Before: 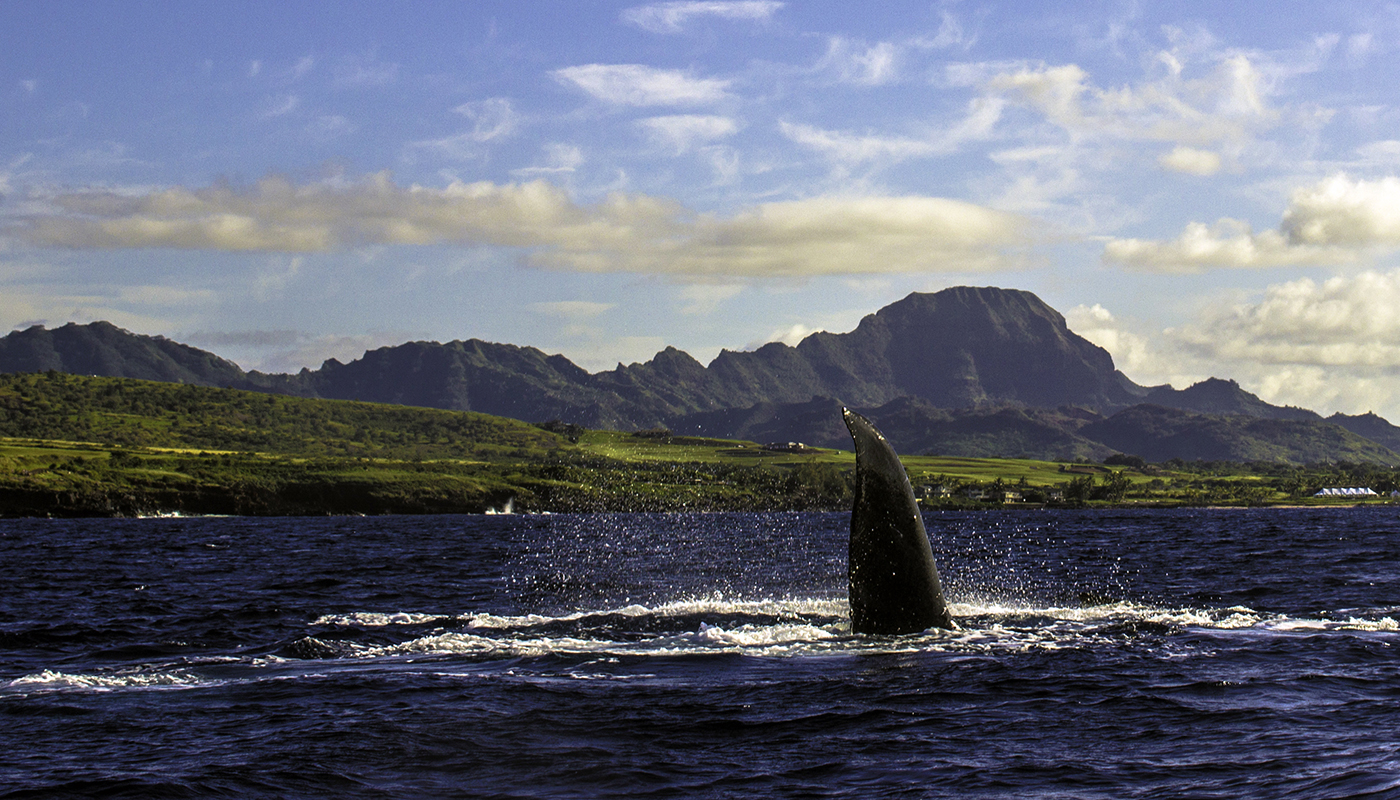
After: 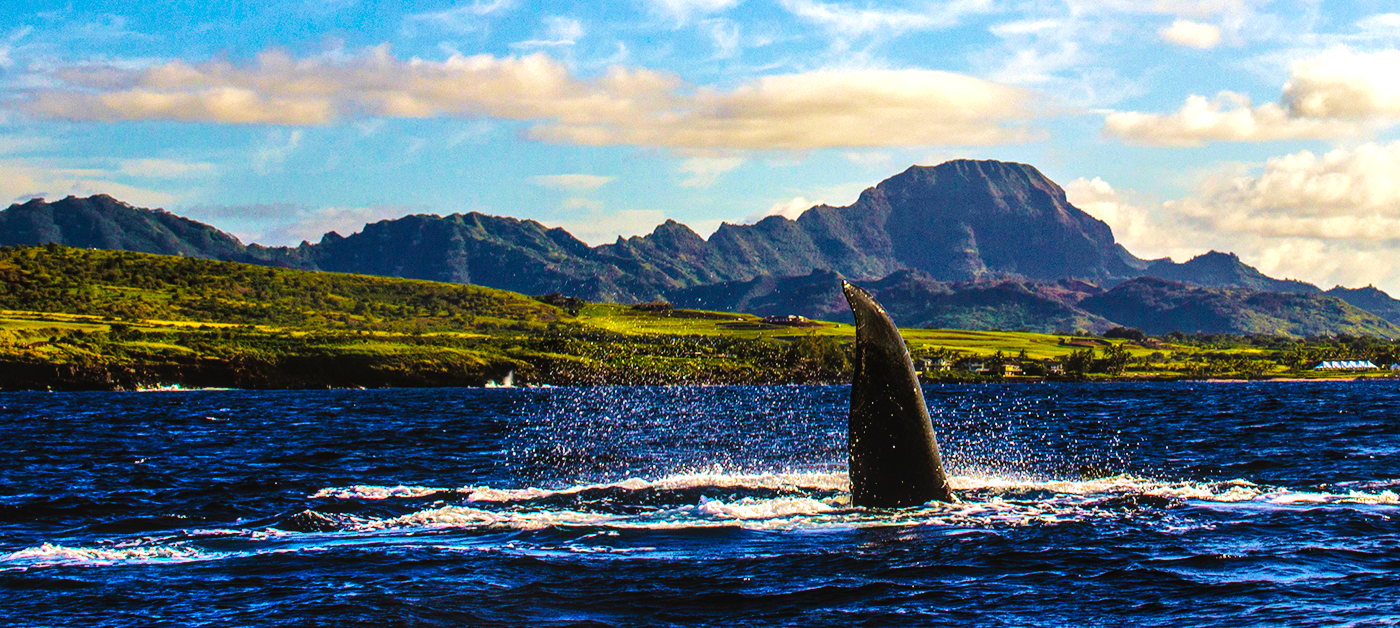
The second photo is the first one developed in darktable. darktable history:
crop and rotate: top 15.949%, bottom 5.55%
tone curve: curves: ch0 [(0, 0.023) (0.132, 0.075) (0.241, 0.178) (0.487, 0.491) (0.782, 0.8) (1, 0.989)]; ch1 [(0, 0) (0.396, 0.369) (0.467, 0.454) (0.498, 0.5) (0.518, 0.517) (0.57, 0.586) (0.619, 0.663) (0.692, 0.744) (1, 1)]; ch2 [(0, 0) (0.427, 0.416) (0.483, 0.481) (0.503, 0.503) (0.526, 0.527) (0.563, 0.573) (0.632, 0.667) (0.705, 0.737) (0.985, 0.966)], preserve colors none
velvia: on, module defaults
tone equalizer: -8 EV -0.379 EV, -7 EV -0.355 EV, -6 EV -0.353 EV, -5 EV -0.185 EV, -3 EV 0.253 EV, -2 EV 0.36 EV, -1 EV 0.399 EV, +0 EV 0.434 EV, edges refinement/feathering 500, mask exposure compensation -1.57 EV, preserve details no
local contrast: on, module defaults
shadows and highlights: shadows 52.25, highlights -28.32, soften with gaussian
color balance rgb: shadows lift › chroma 0.919%, shadows lift › hue 115.96°, perceptual saturation grading › global saturation 39.819%, global vibrance 20%
